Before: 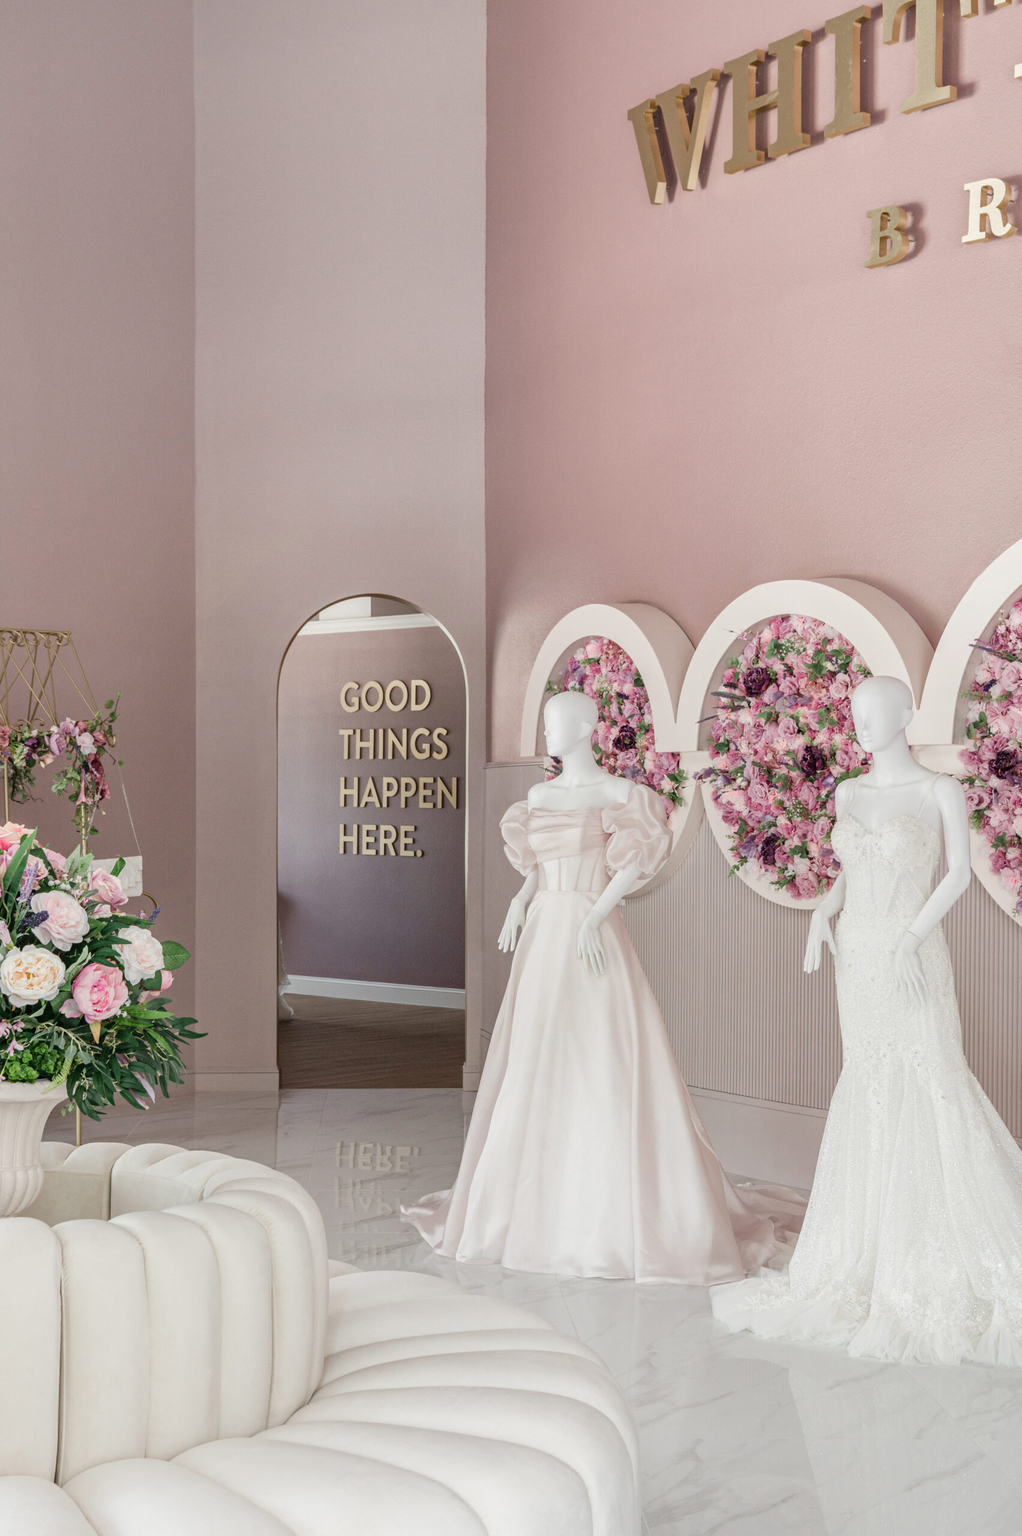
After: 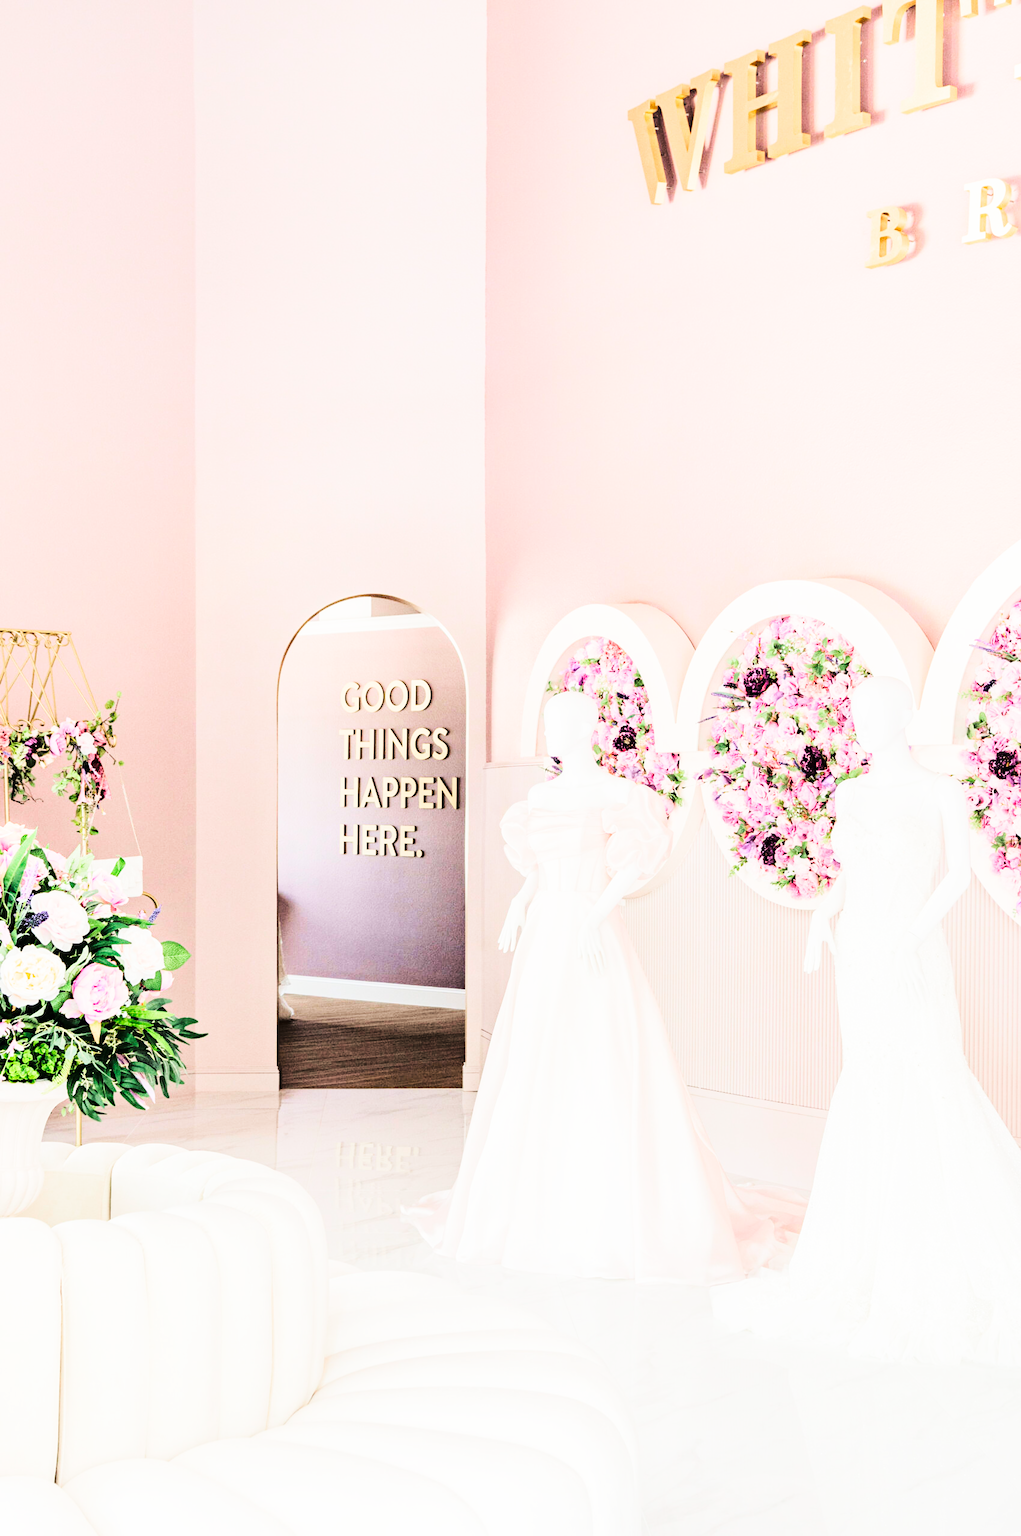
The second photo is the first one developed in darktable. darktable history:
base curve: curves: ch0 [(0, 0.003) (0.001, 0.002) (0.006, 0.004) (0.02, 0.022) (0.048, 0.086) (0.094, 0.234) (0.162, 0.431) (0.258, 0.629) (0.385, 0.8) (0.548, 0.918) (0.751, 0.988) (1, 1)], preserve colors none
tone curve: curves: ch0 [(0, 0) (0.179, 0.073) (0.265, 0.147) (0.463, 0.553) (0.51, 0.635) (0.716, 0.863) (1, 0.997)], color space Lab, linked channels, preserve colors none
